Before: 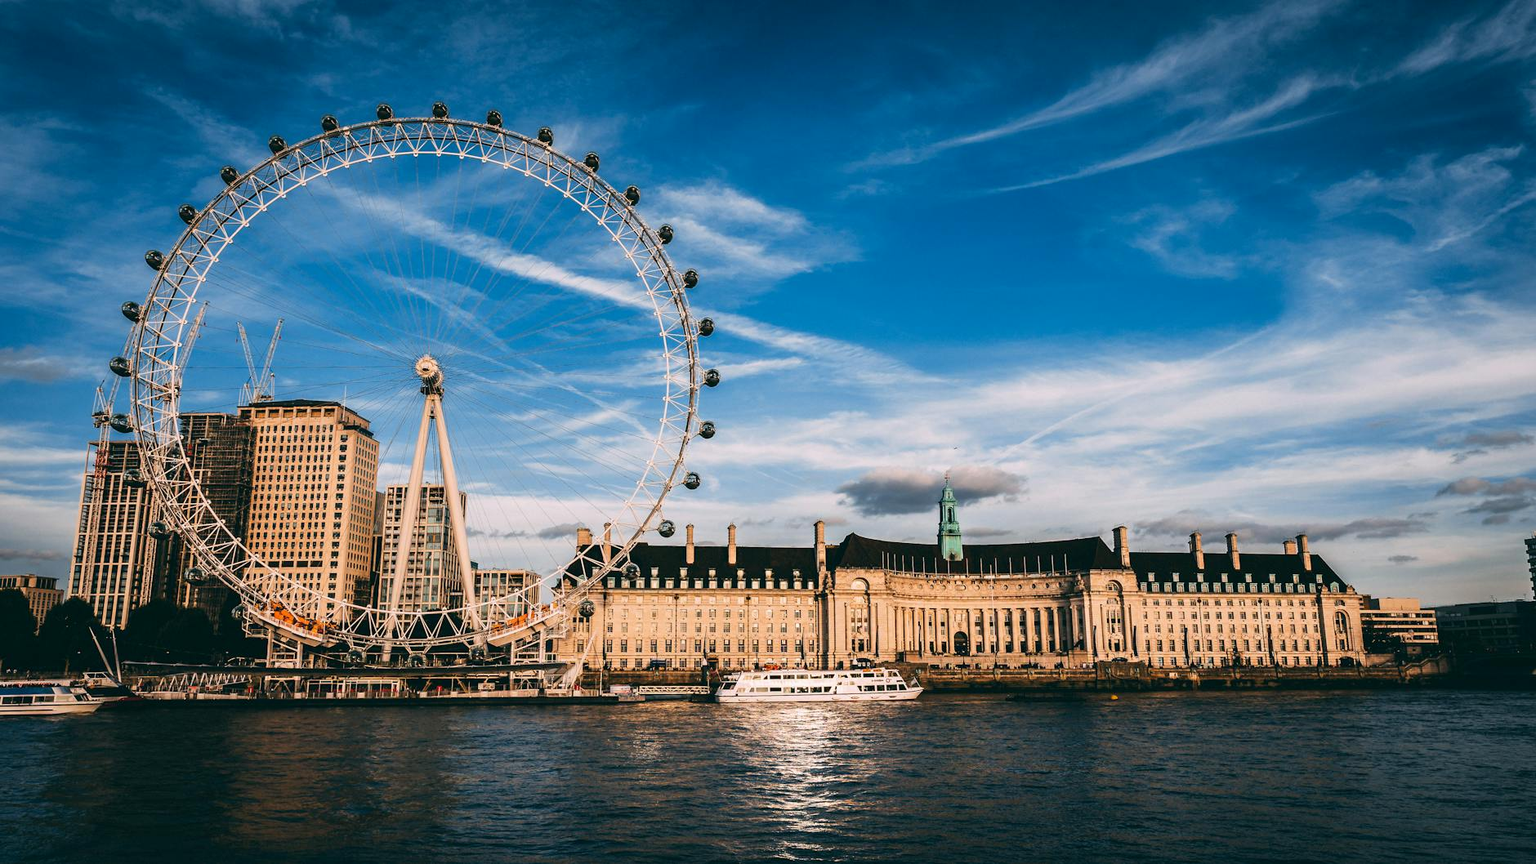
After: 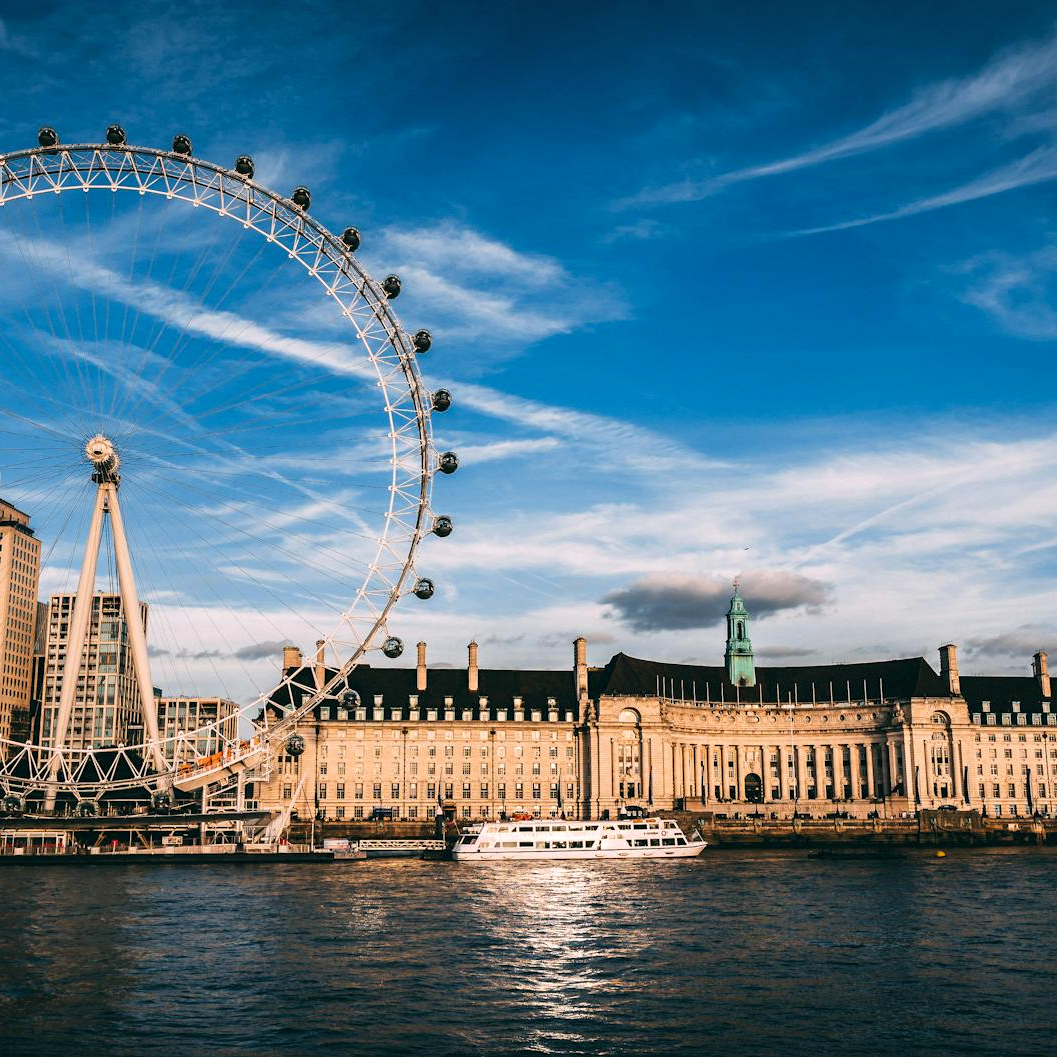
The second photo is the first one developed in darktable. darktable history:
crop and rotate: left 22.516%, right 21.234%
levels: levels [0.016, 0.492, 0.969]
